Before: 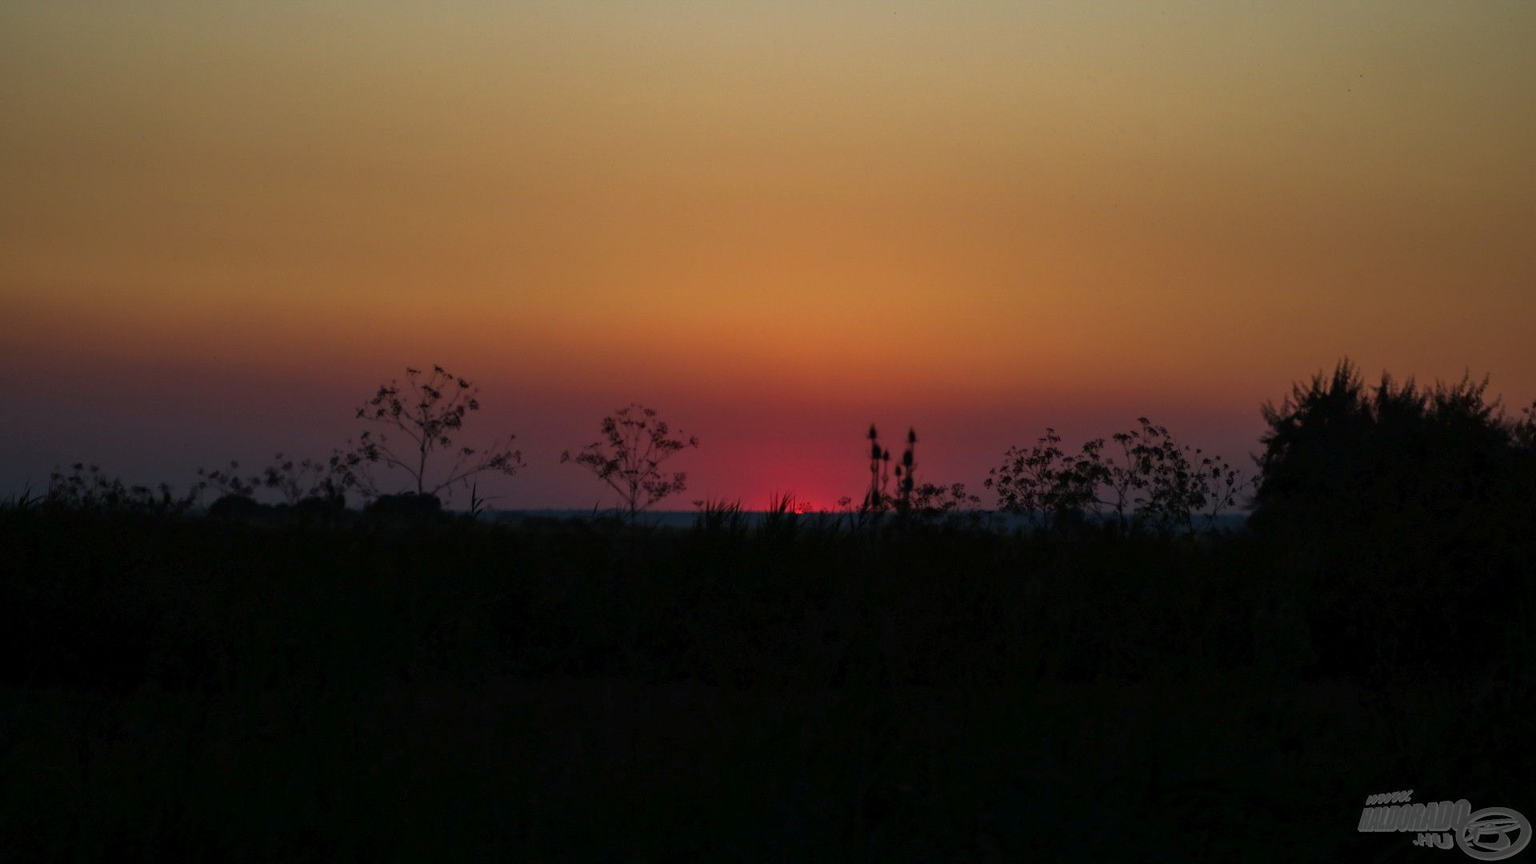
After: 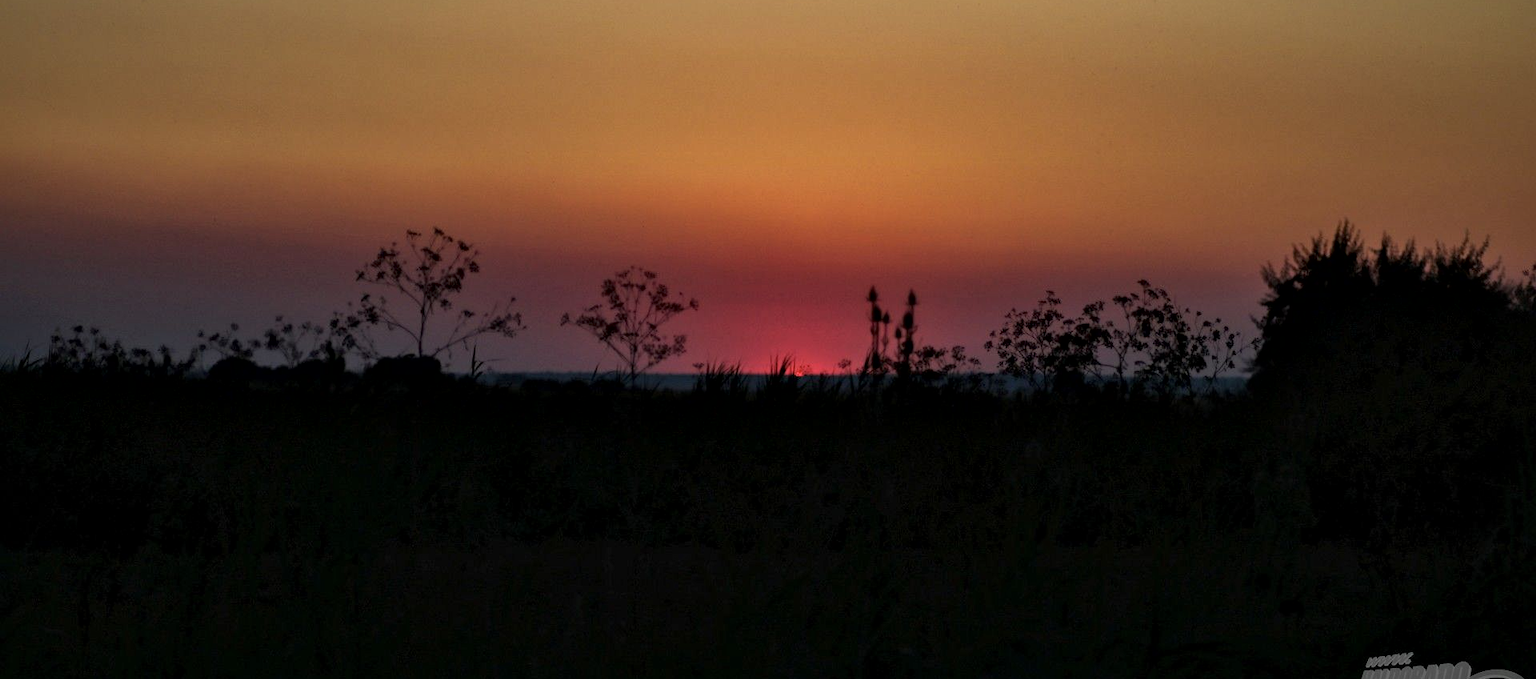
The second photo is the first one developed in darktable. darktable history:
local contrast: mode bilateral grid, contrast 20, coarseness 51, detail 161%, midtone range 0.2
crop and rotate: top 15.975%, bottom 5.368%
shadows and highlights: shadows 20.45, highlights -19.65, soften with gaussian
